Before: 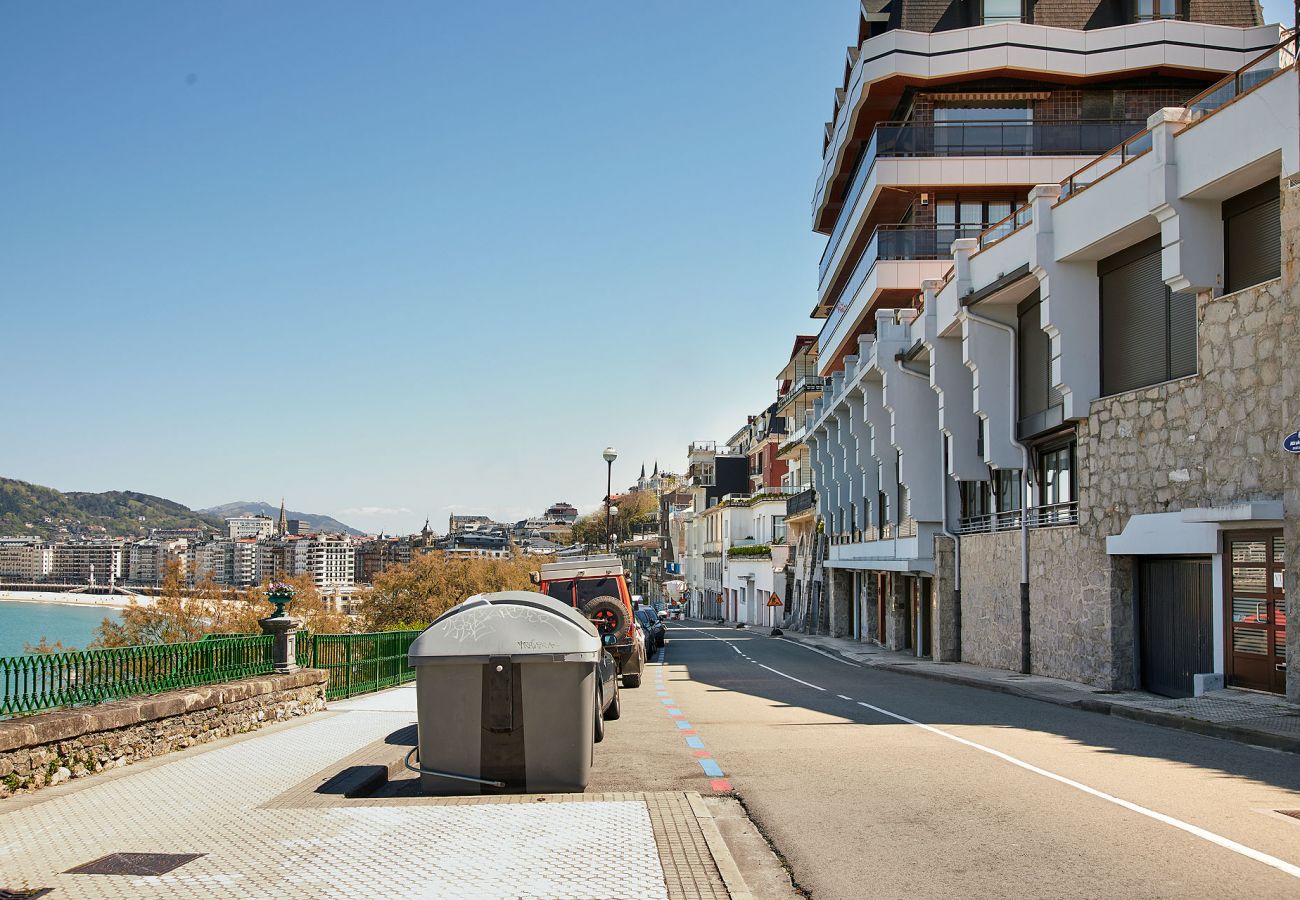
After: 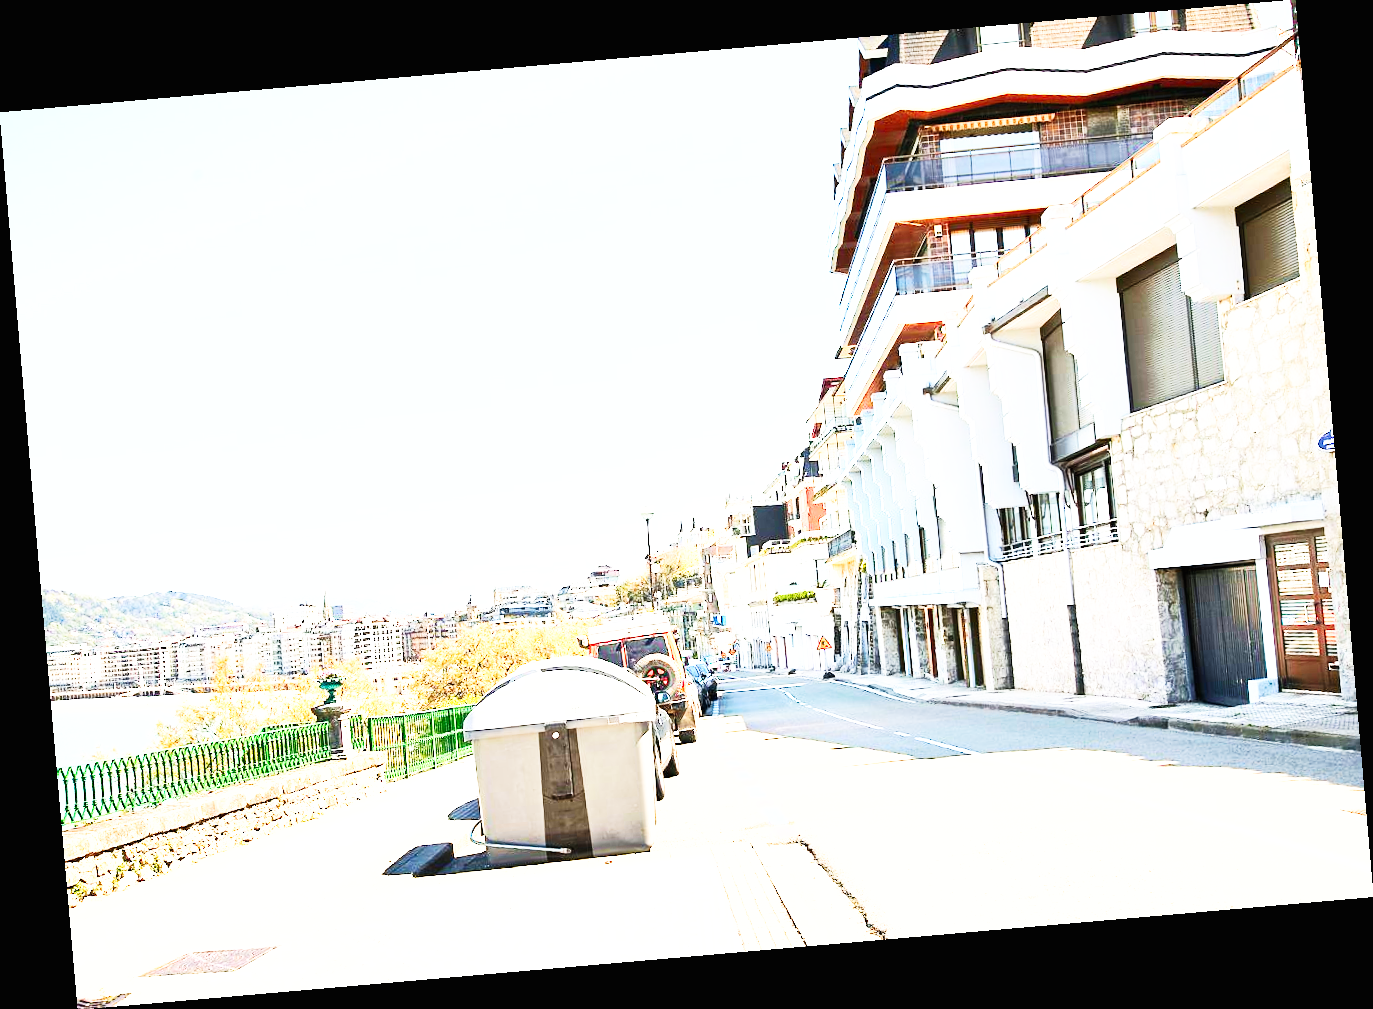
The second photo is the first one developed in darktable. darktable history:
shadows and highlights: shadows 0, highlights 40
rotate and perspective: rotation -4.98°, automatic cropping off
fill light: on, module defaults
exposure: black level correction 0, exposure 1.675 EV, compensate exposure bias true, compensate highlight preservation false
base curve: curves: ch0 [(0, 0) (0.007, 0.004) (0.027, 0.03) (0.046, 0.07) (0.207, 0.54) (0.442, 0.872) (0.673, 0.972) (1, 1)], preserve colors none
